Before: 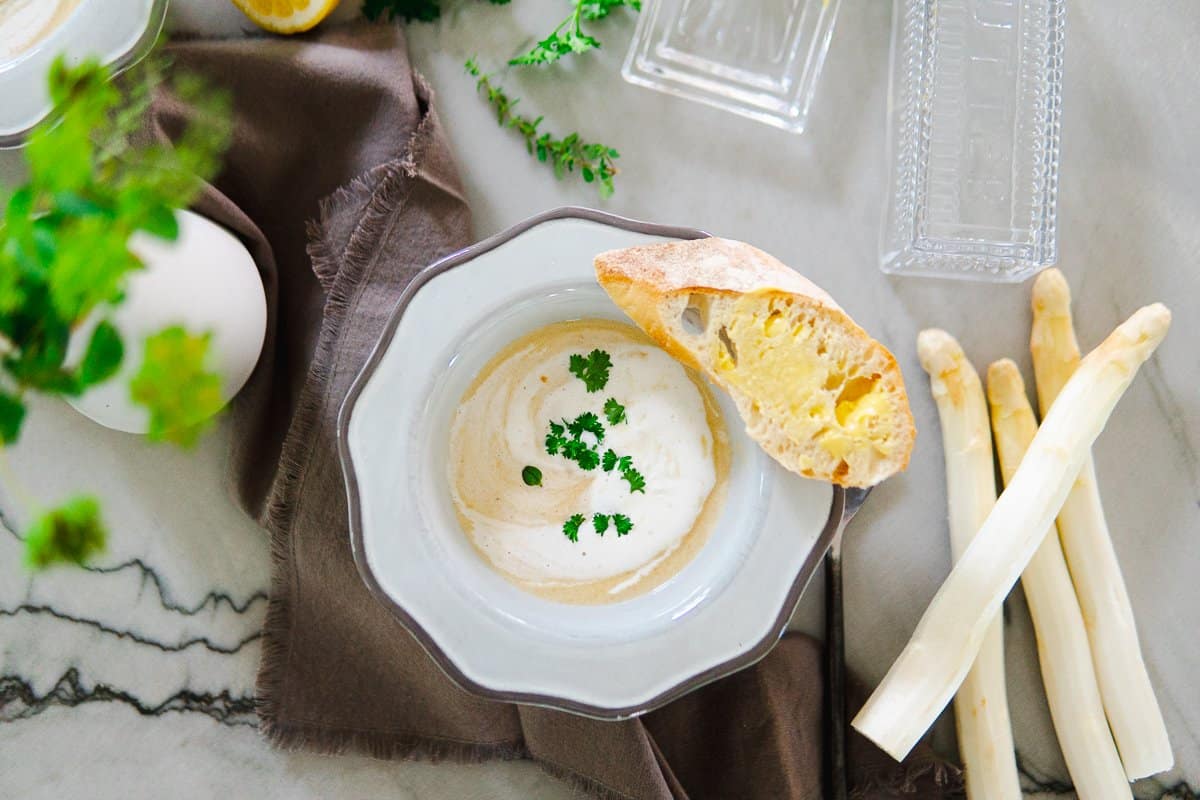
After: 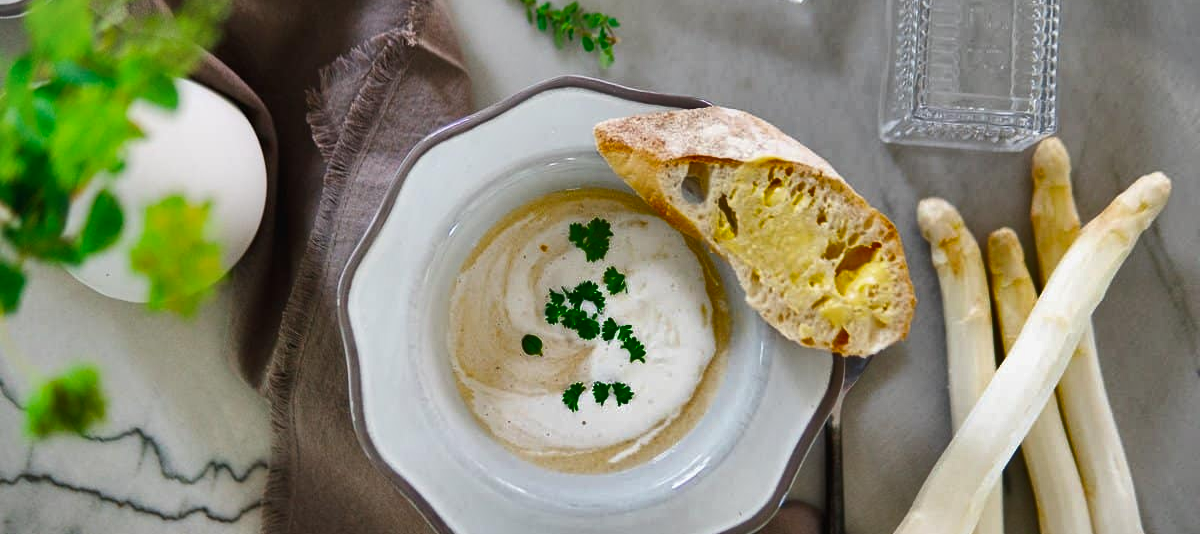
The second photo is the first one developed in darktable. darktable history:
crop: top 16.445%, bottom 16.715%
shadows and highlights: shadows 21.05, highlights -81.46, soften with gaussian
vignetting: fall-off start 100.34%, width/height ratio 1.303, unbound false
